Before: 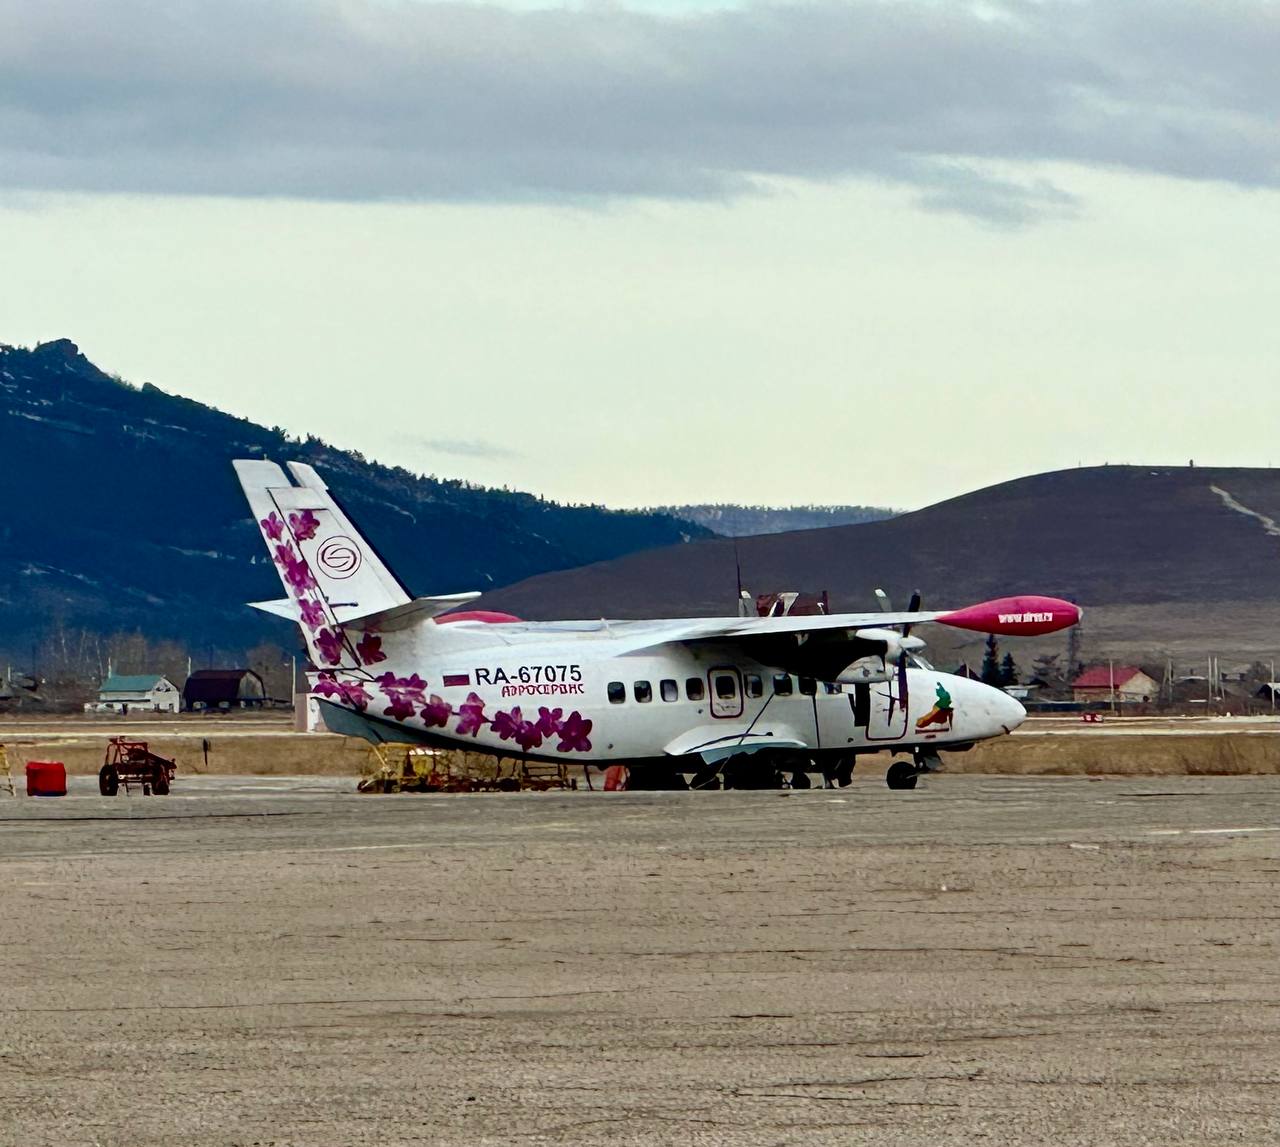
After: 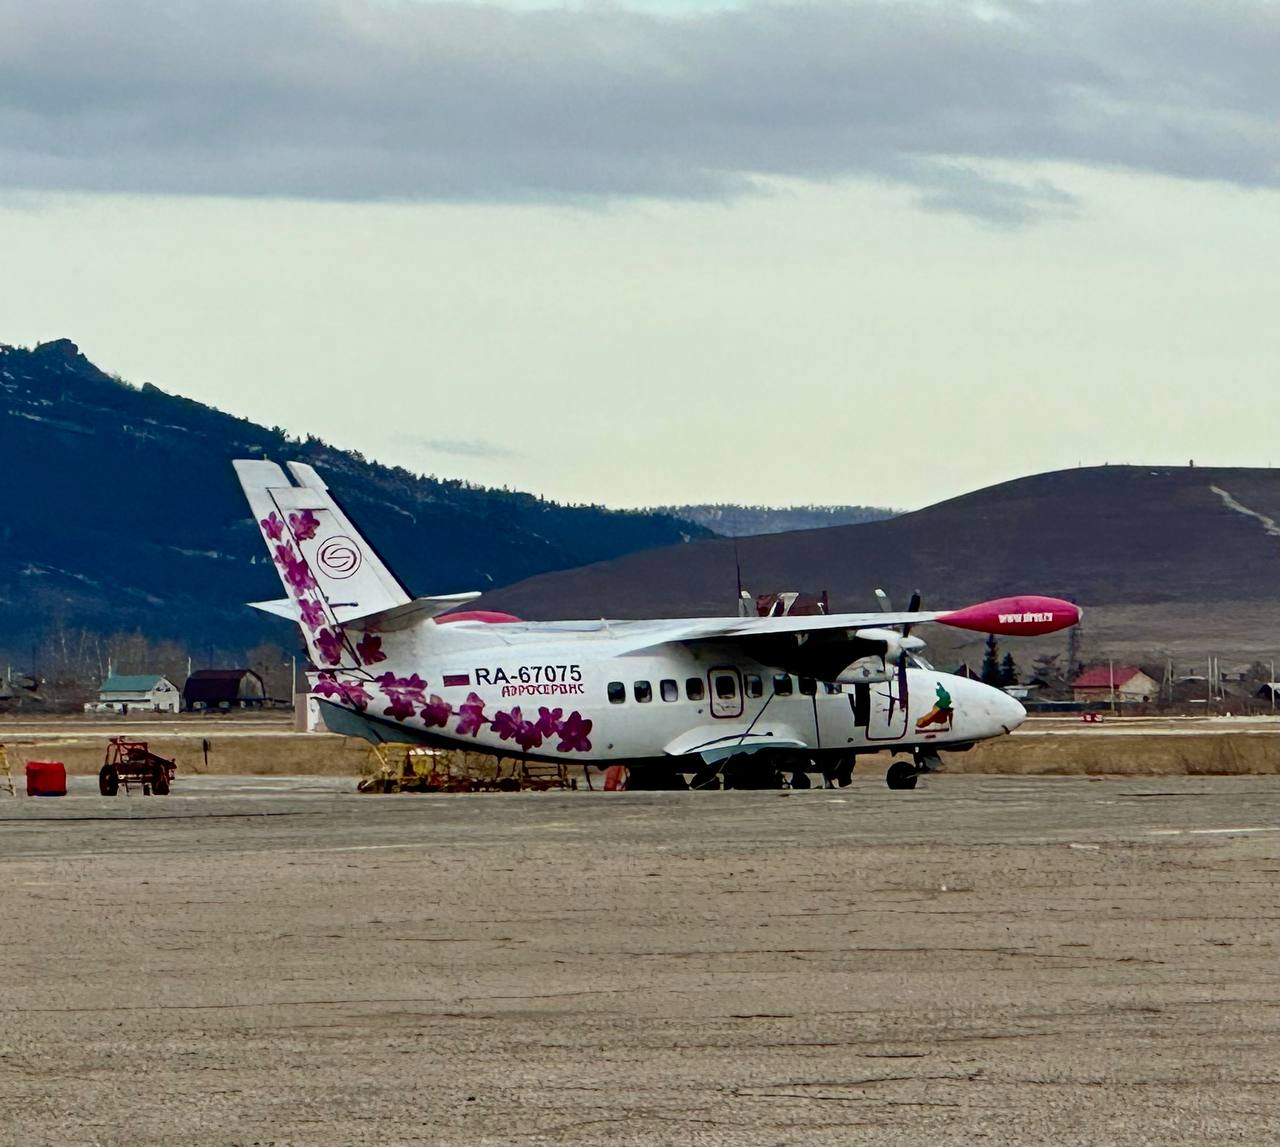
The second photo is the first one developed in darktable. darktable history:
exposure: exposure -0.153 EV, compensate exposure bias true, compensate highlight preservation false
